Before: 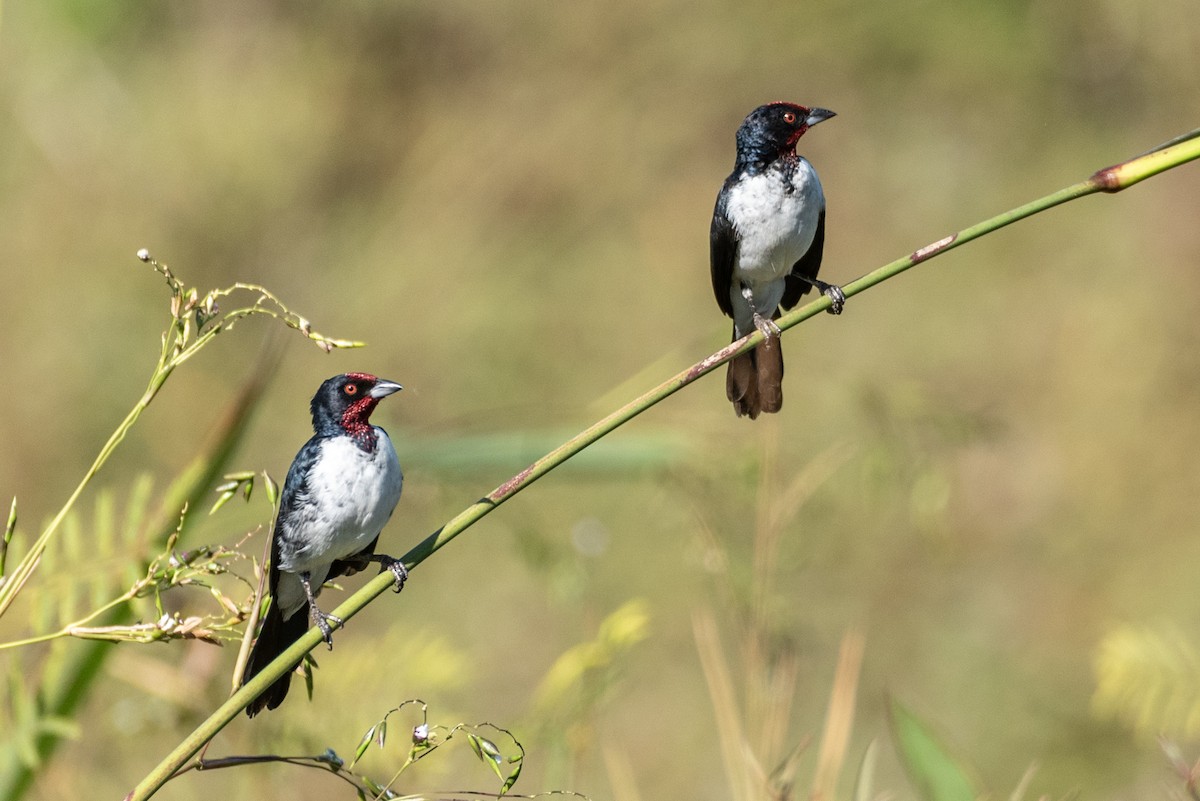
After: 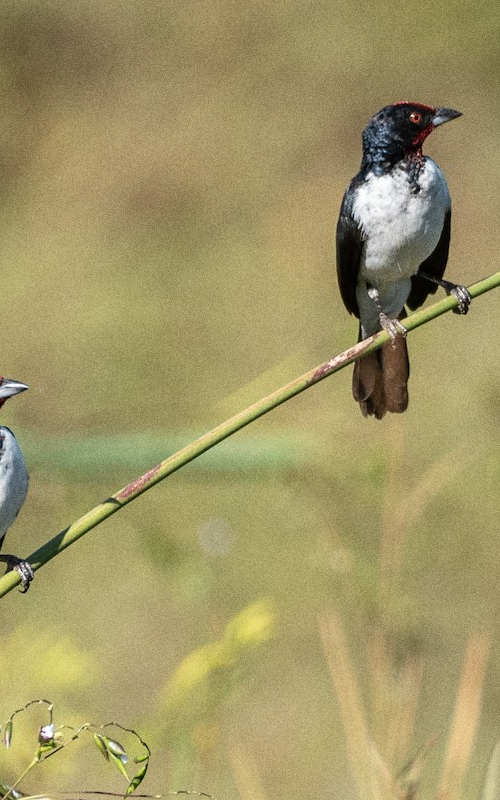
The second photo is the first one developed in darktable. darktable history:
crop: left 31.229%, right 27.105%
grain: coarseness 8.68 ISO, strength 31.94%
